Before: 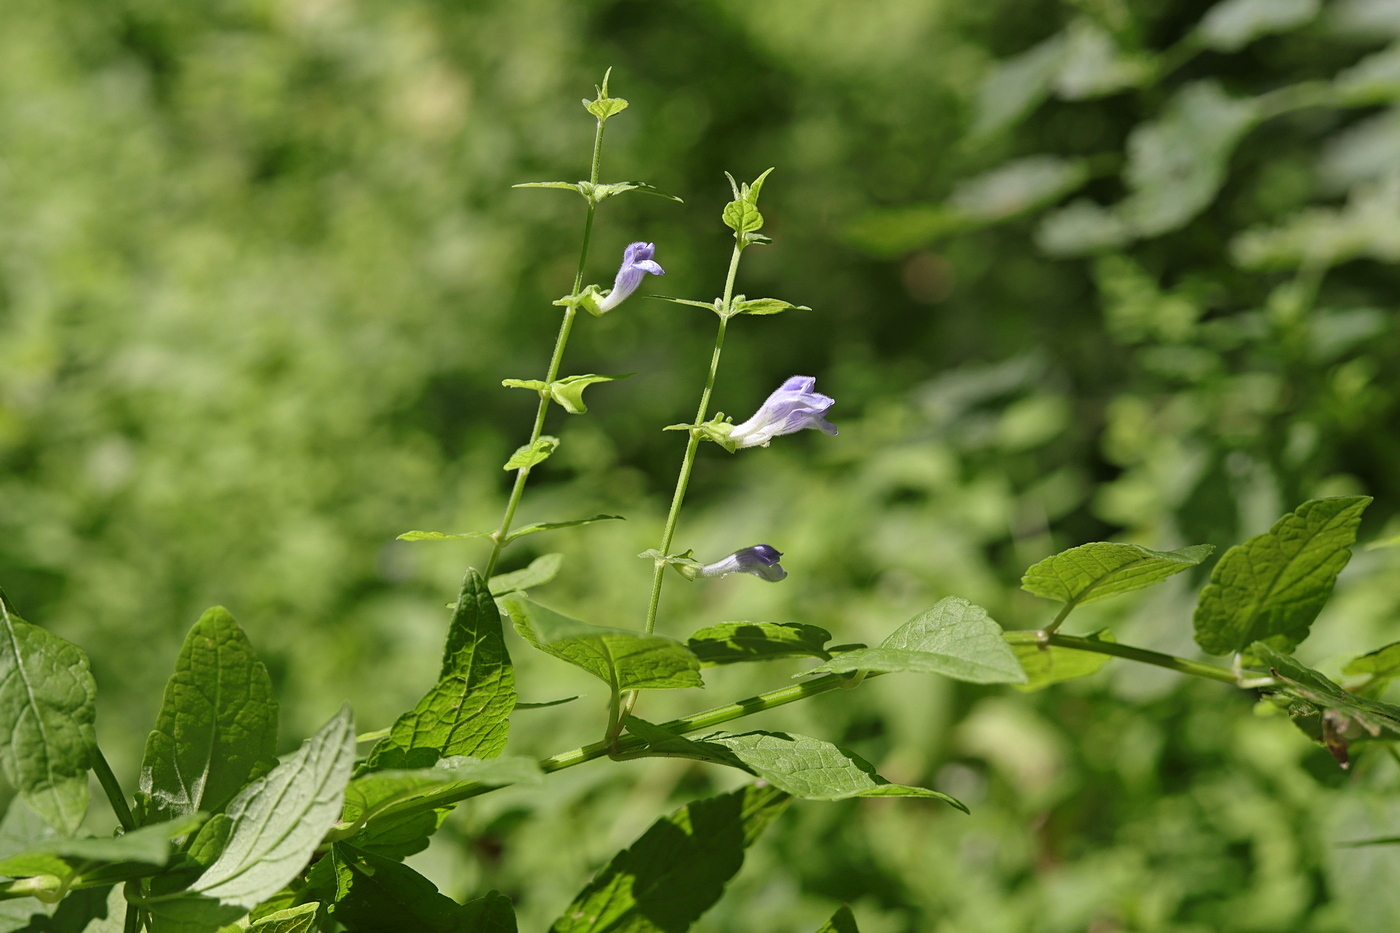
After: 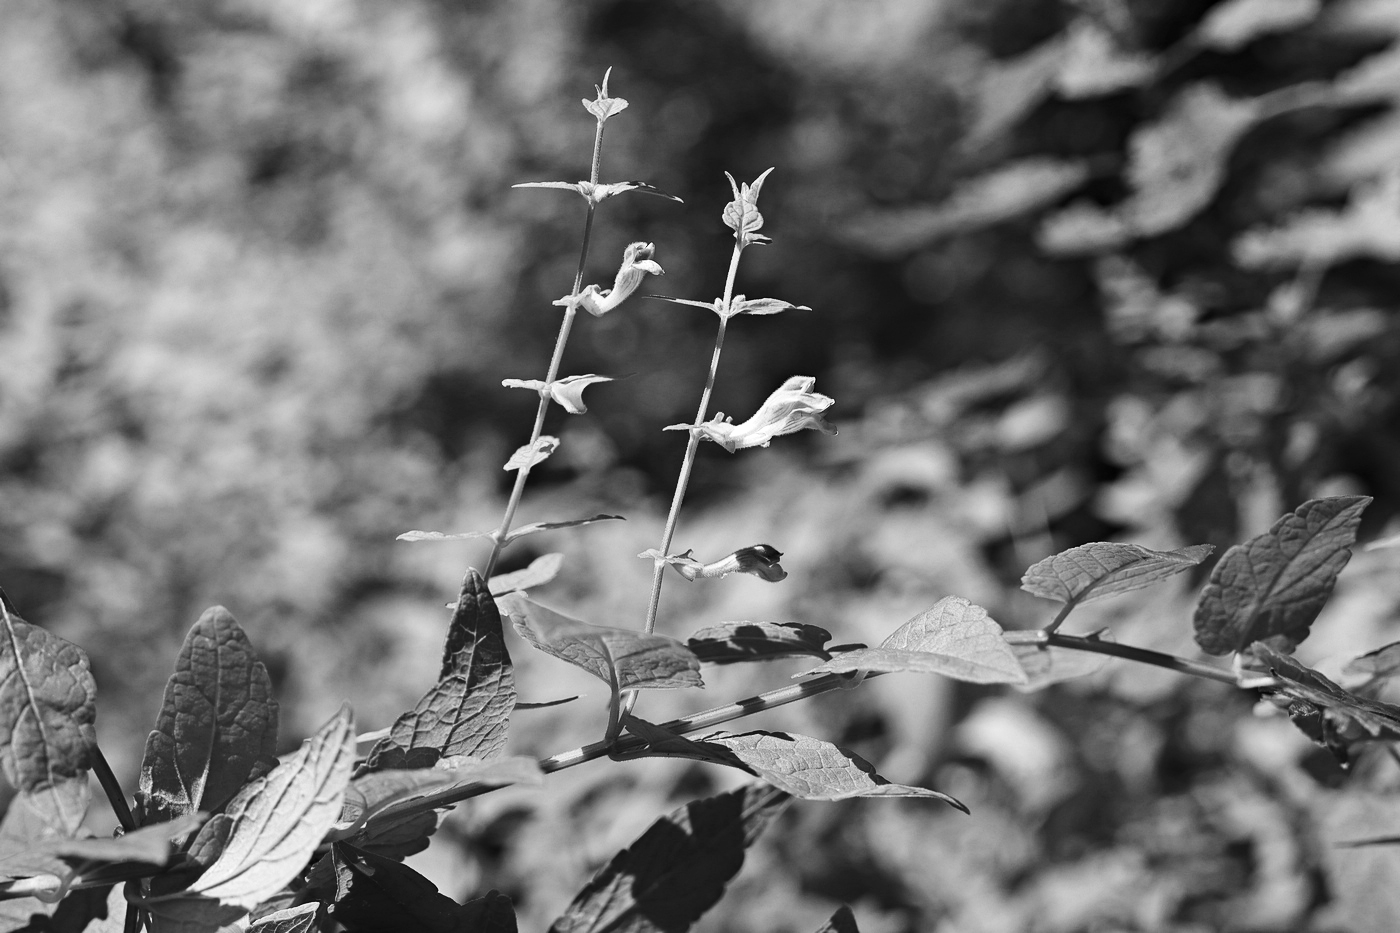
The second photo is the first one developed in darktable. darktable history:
contrast brightness saturation: contrast 0.28
haze removal: compatibility mode true, adaptive false
white balance: red 0.948, green 1.02, blue 1.176
monochrome: on, module defaults
